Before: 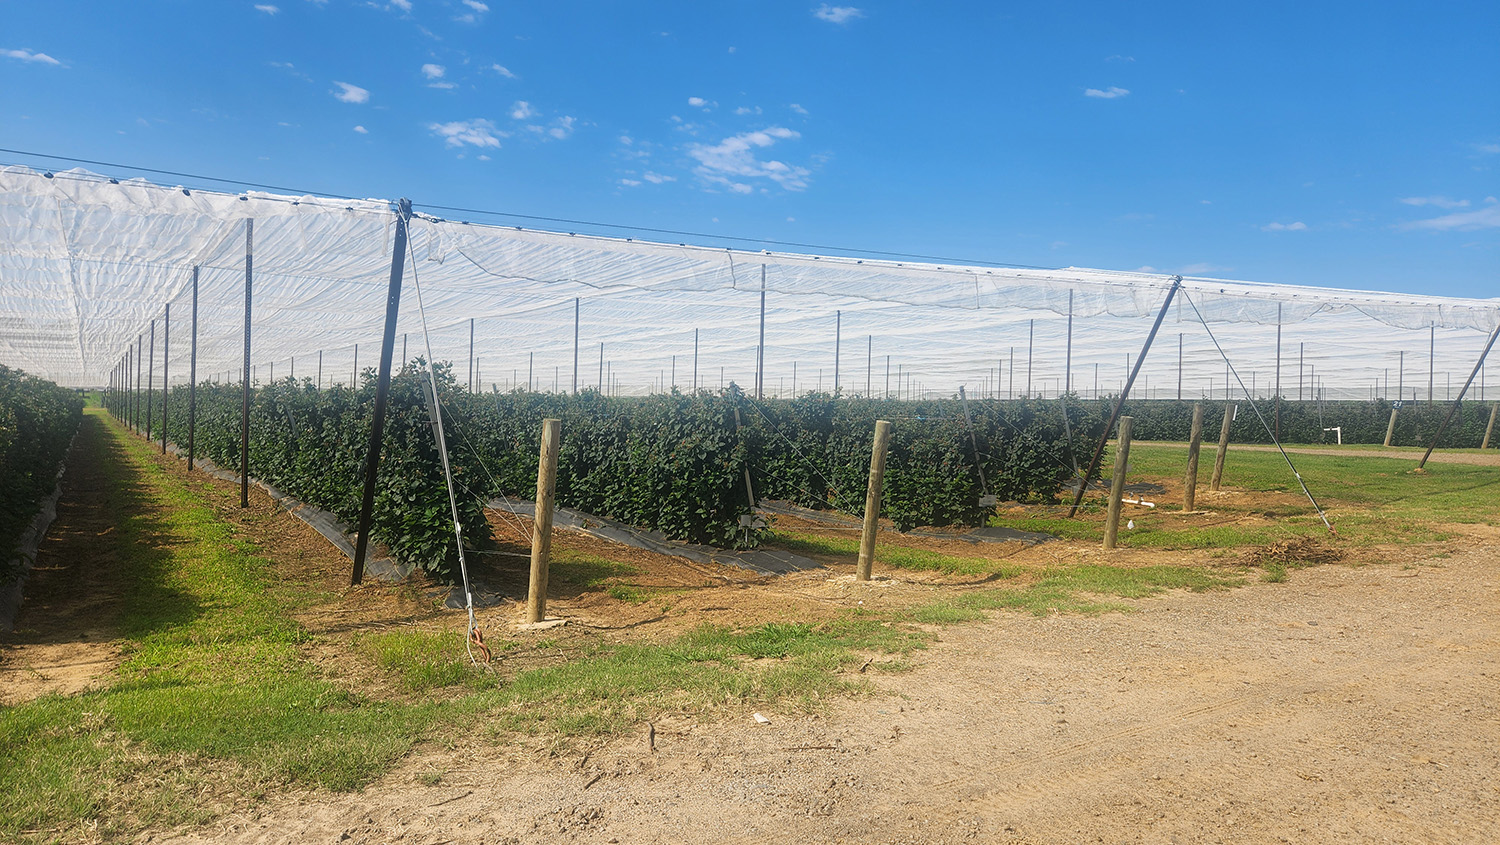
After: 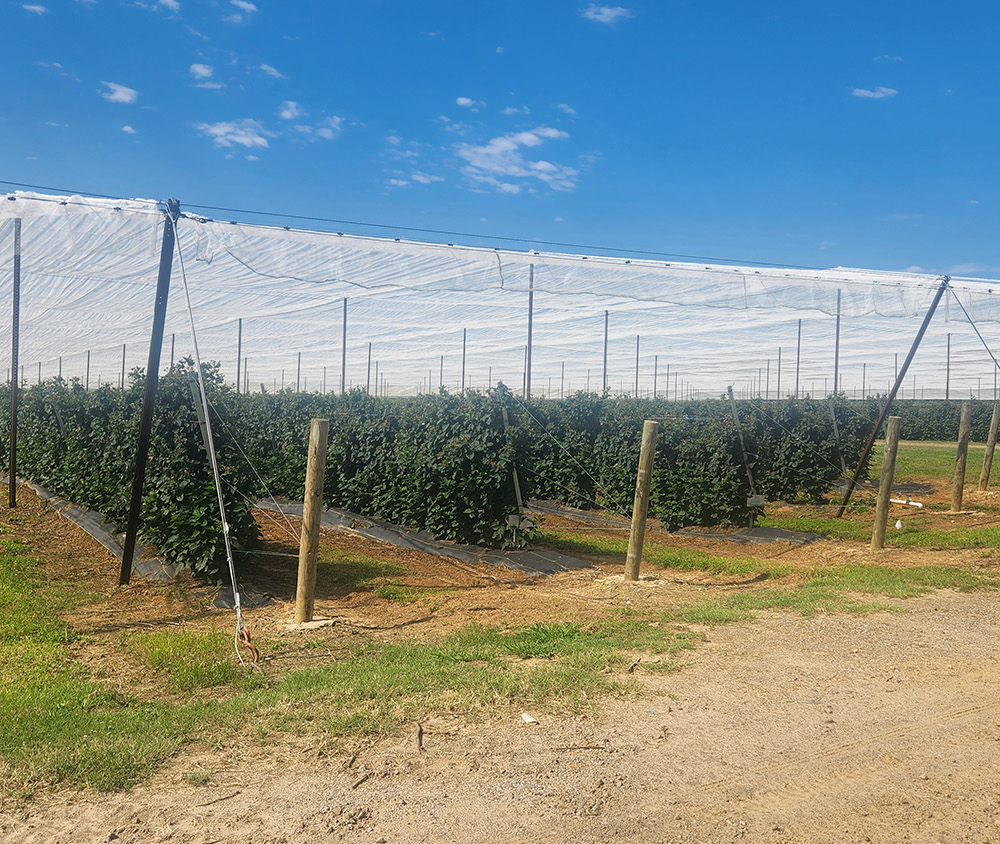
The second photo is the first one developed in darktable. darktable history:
color zones: curves: ch0 [(0, 0.5) (0.143, 0.5) (0.286, 0.5) (0.429, 0.495) (0.571, 0.437) (0.714, 0.44) (0.857, 0.496) (1, 0.5)]
crop and rotate: left 15.546%, right 17.787%
